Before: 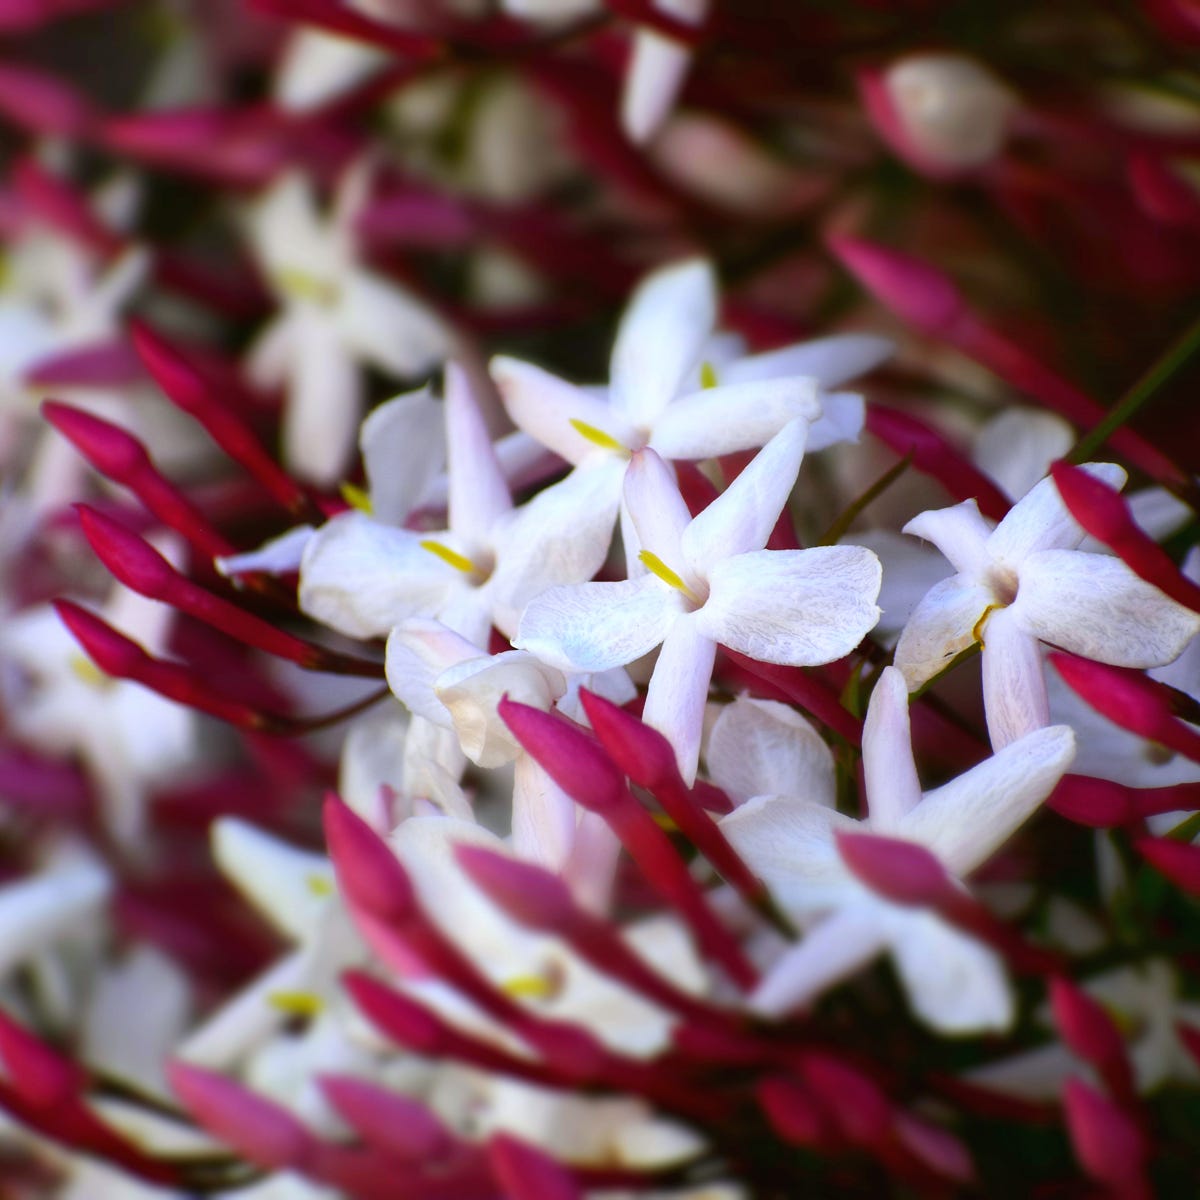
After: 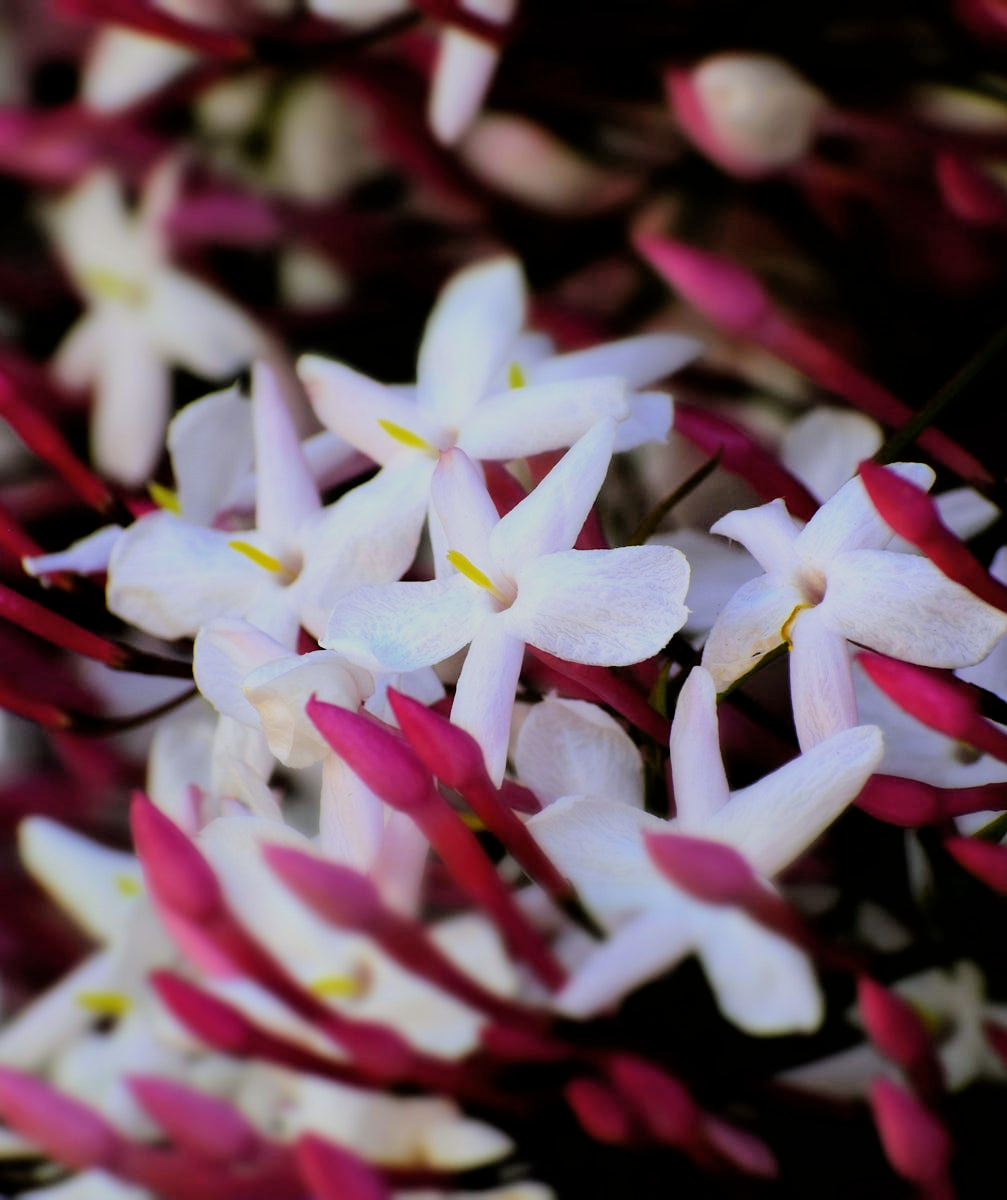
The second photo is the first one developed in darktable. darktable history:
crop: left 16.011%
filmic rgb: black relative exposure -4.6 EV, white relative exposure 4.76 EV, threshold 5.96 EV, hardness 2.35, latitude 36.78%, contrast 1.048, highlights saturation mix 0.721%, shadows ↔ highlights balance 1.23%, color science v6 (2022), enable highlight reconstruction true
shadows and highlights: radius 337.03, shadows 28.83, soften with gaussian
